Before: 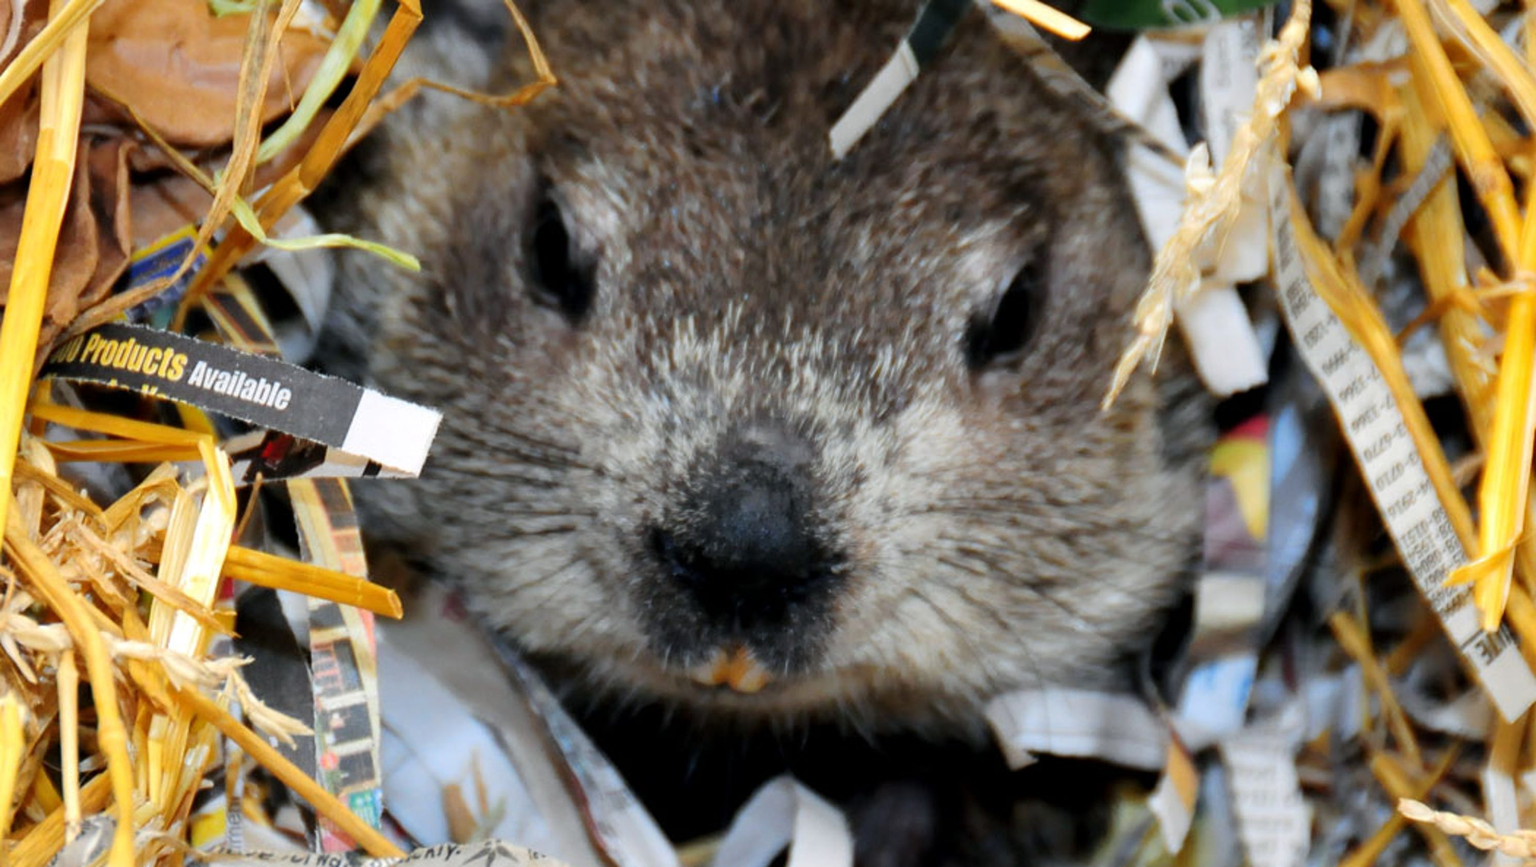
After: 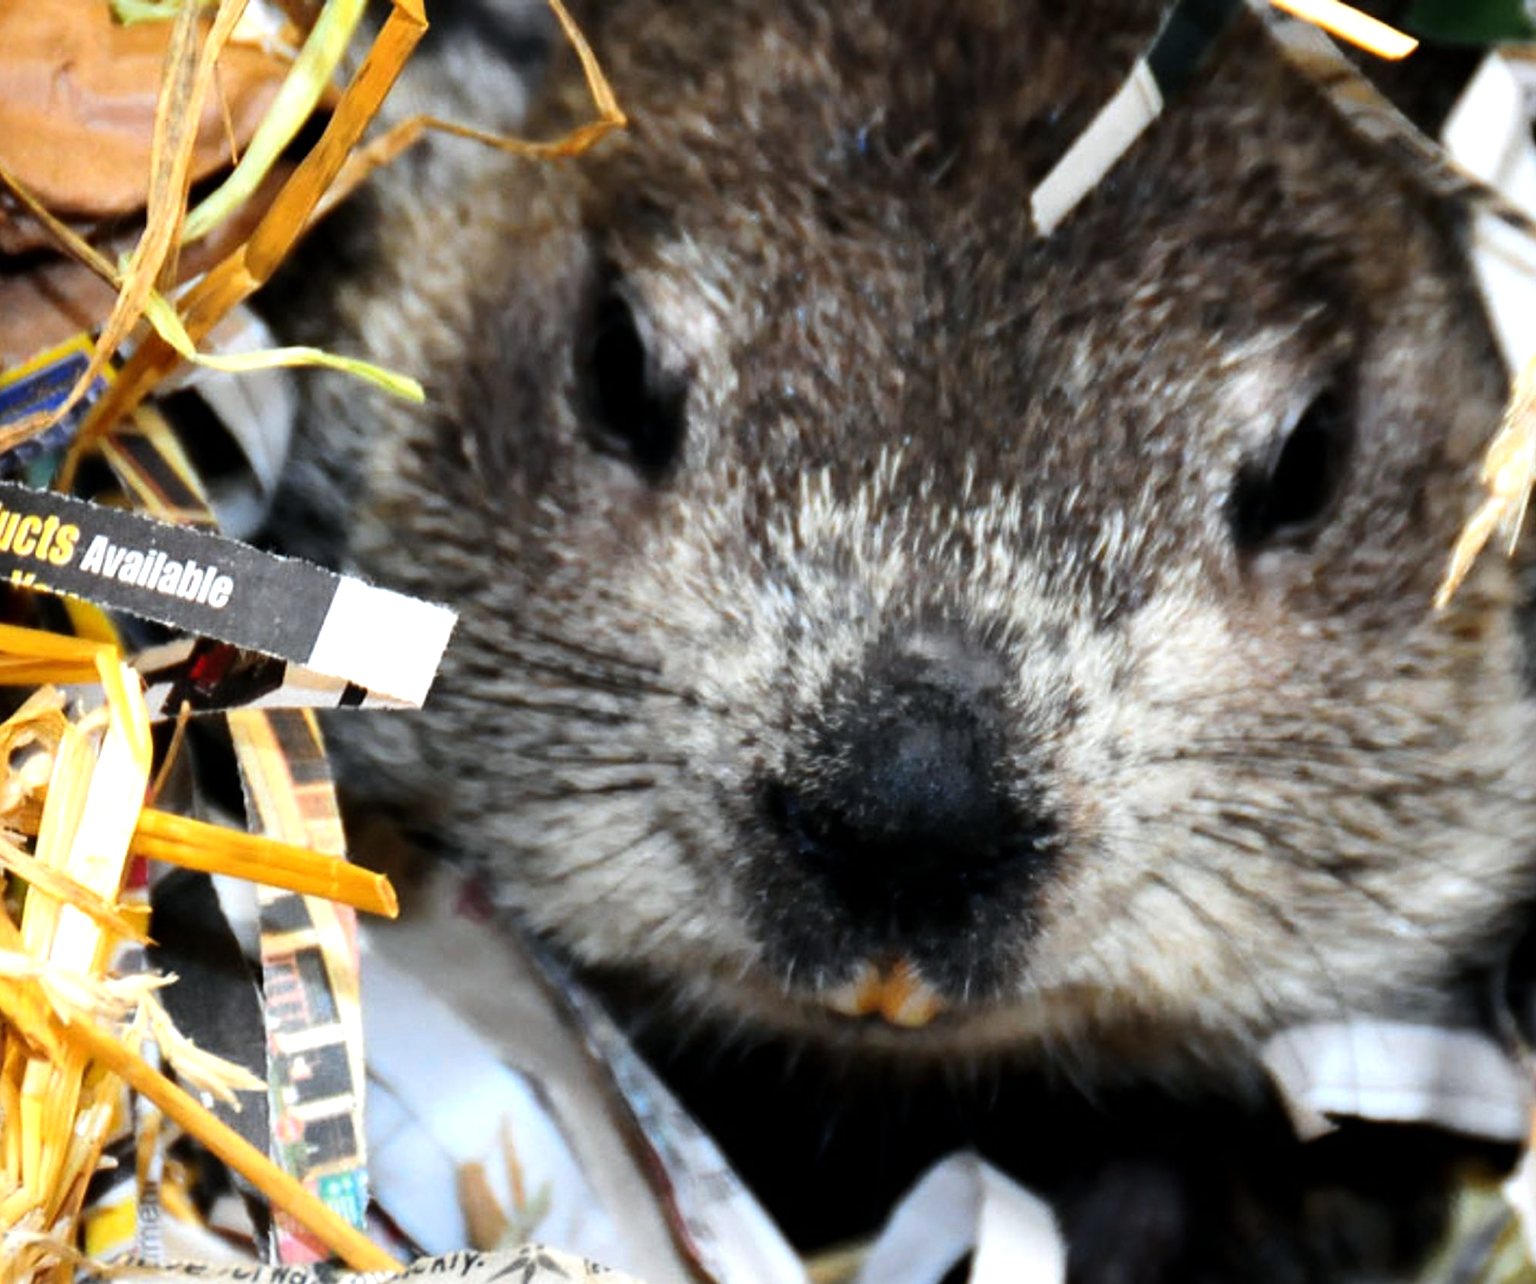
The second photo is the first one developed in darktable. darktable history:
crop and rotate: left 8.735%, right 23.775%
tone equalizer: -8 EV -0.765 EV, -7 EV -0.689 EV, -6 EV -0.628 EV, -5 EV -0.398 EV, -3 EV 0.369 EV, -2 EV 0.6 EV, -1 EV 0.678 EV, +0 EV 0.758 EV, edges refinement/feathering 500, mask exposure compensation -1.57 EV, preserve details no
